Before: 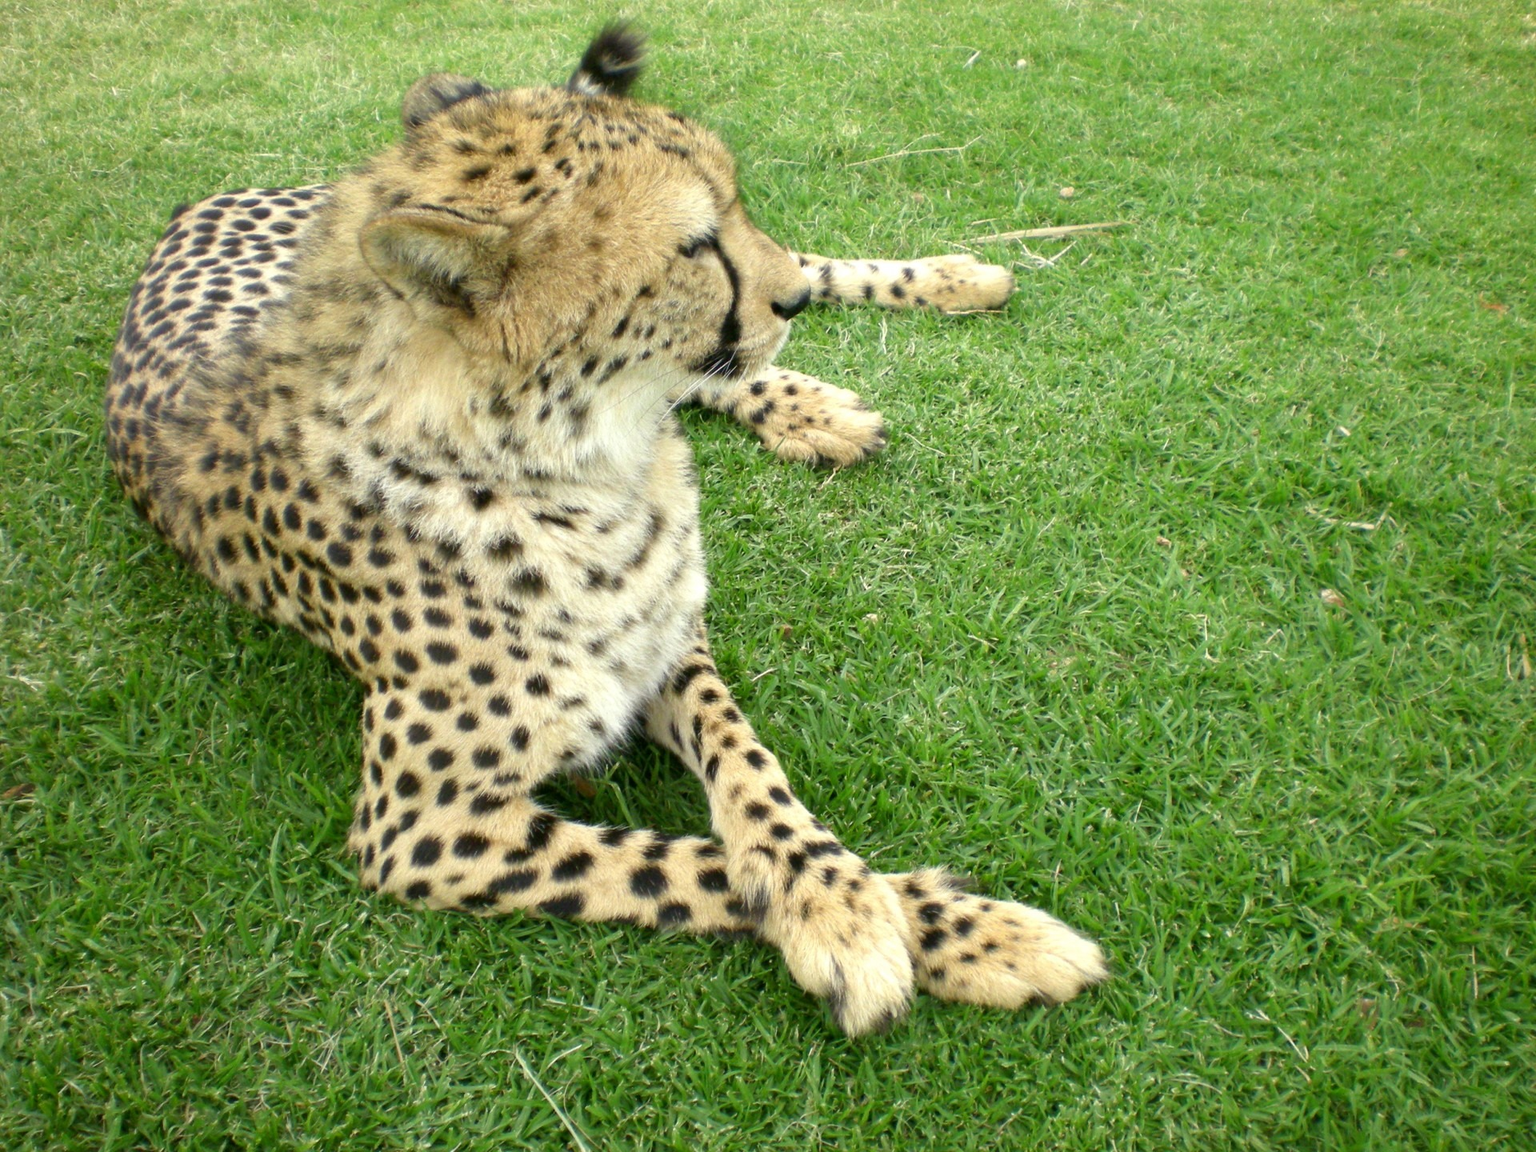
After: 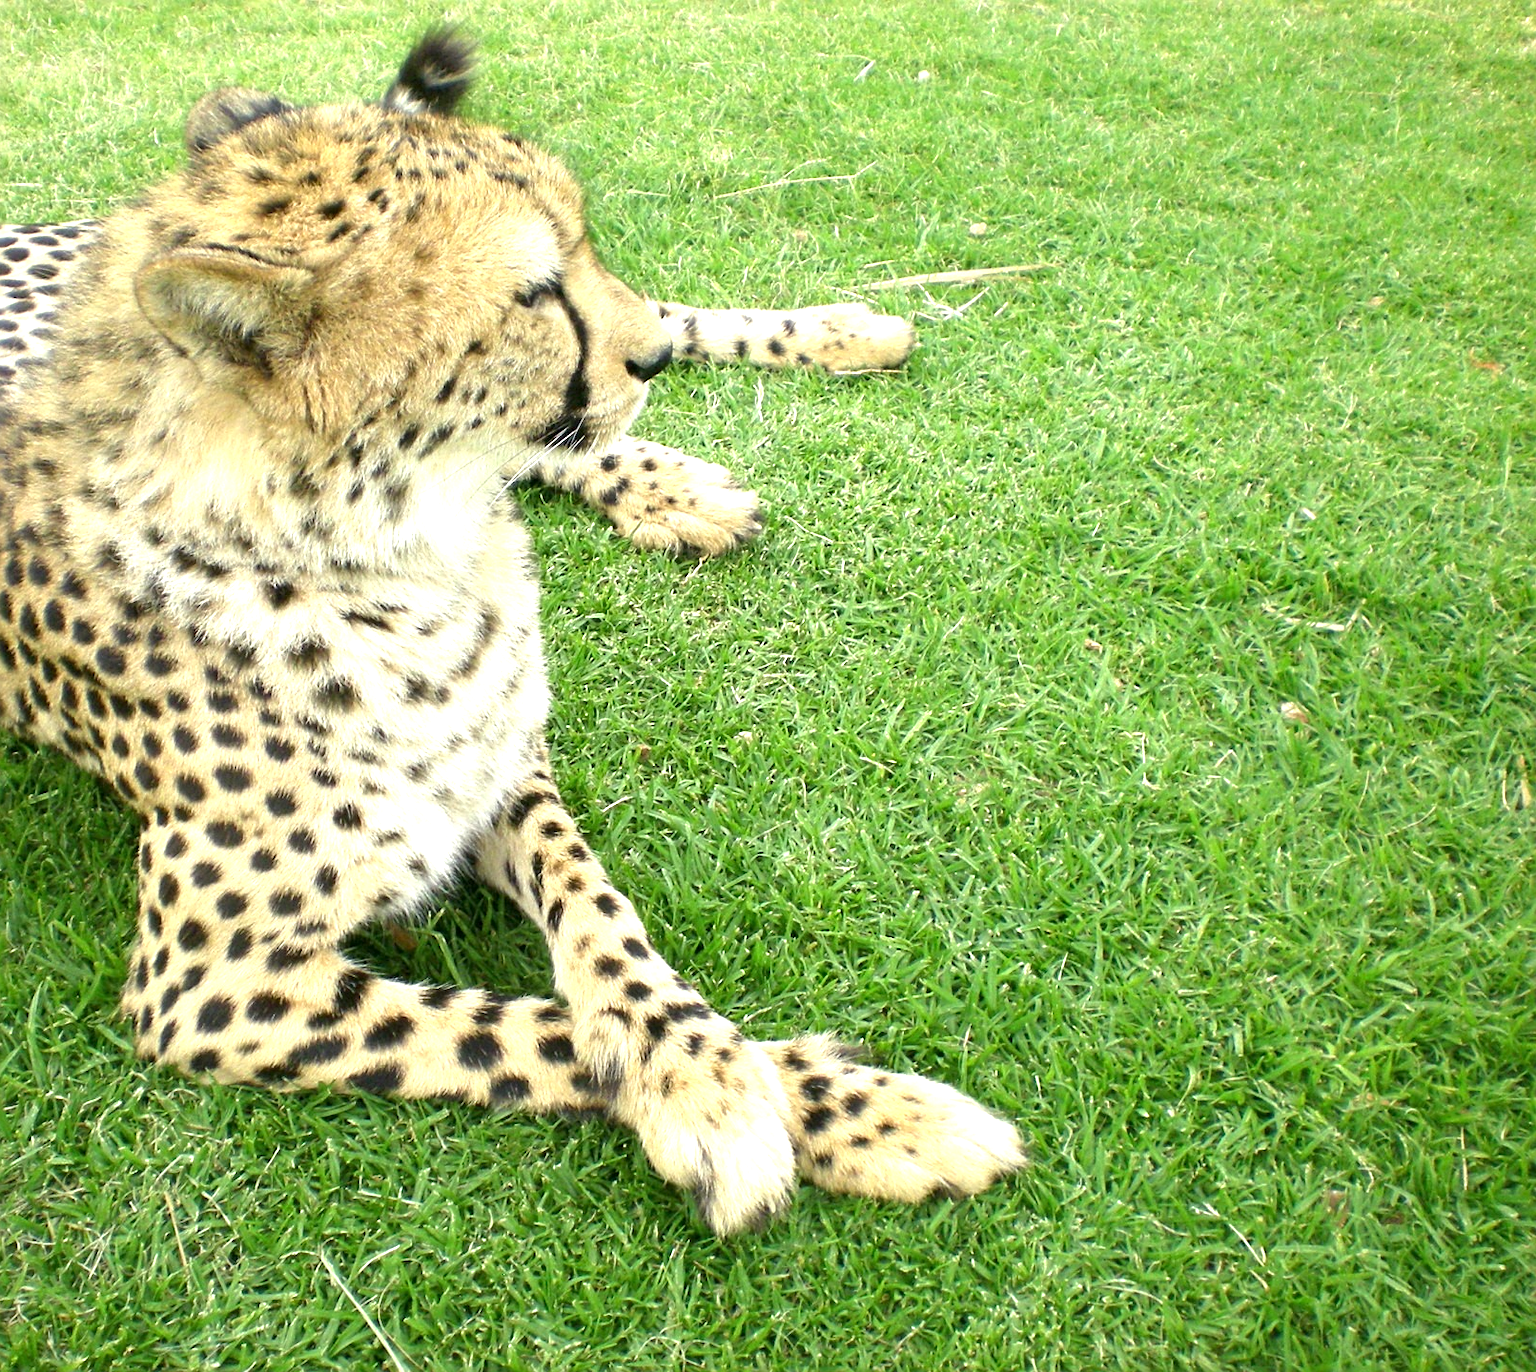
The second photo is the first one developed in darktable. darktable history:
crop: left 16.044%
exposure: black level correction 0, exposure 0.704 EV, compensate highlight preservation false
sharpen: on, module defaults
